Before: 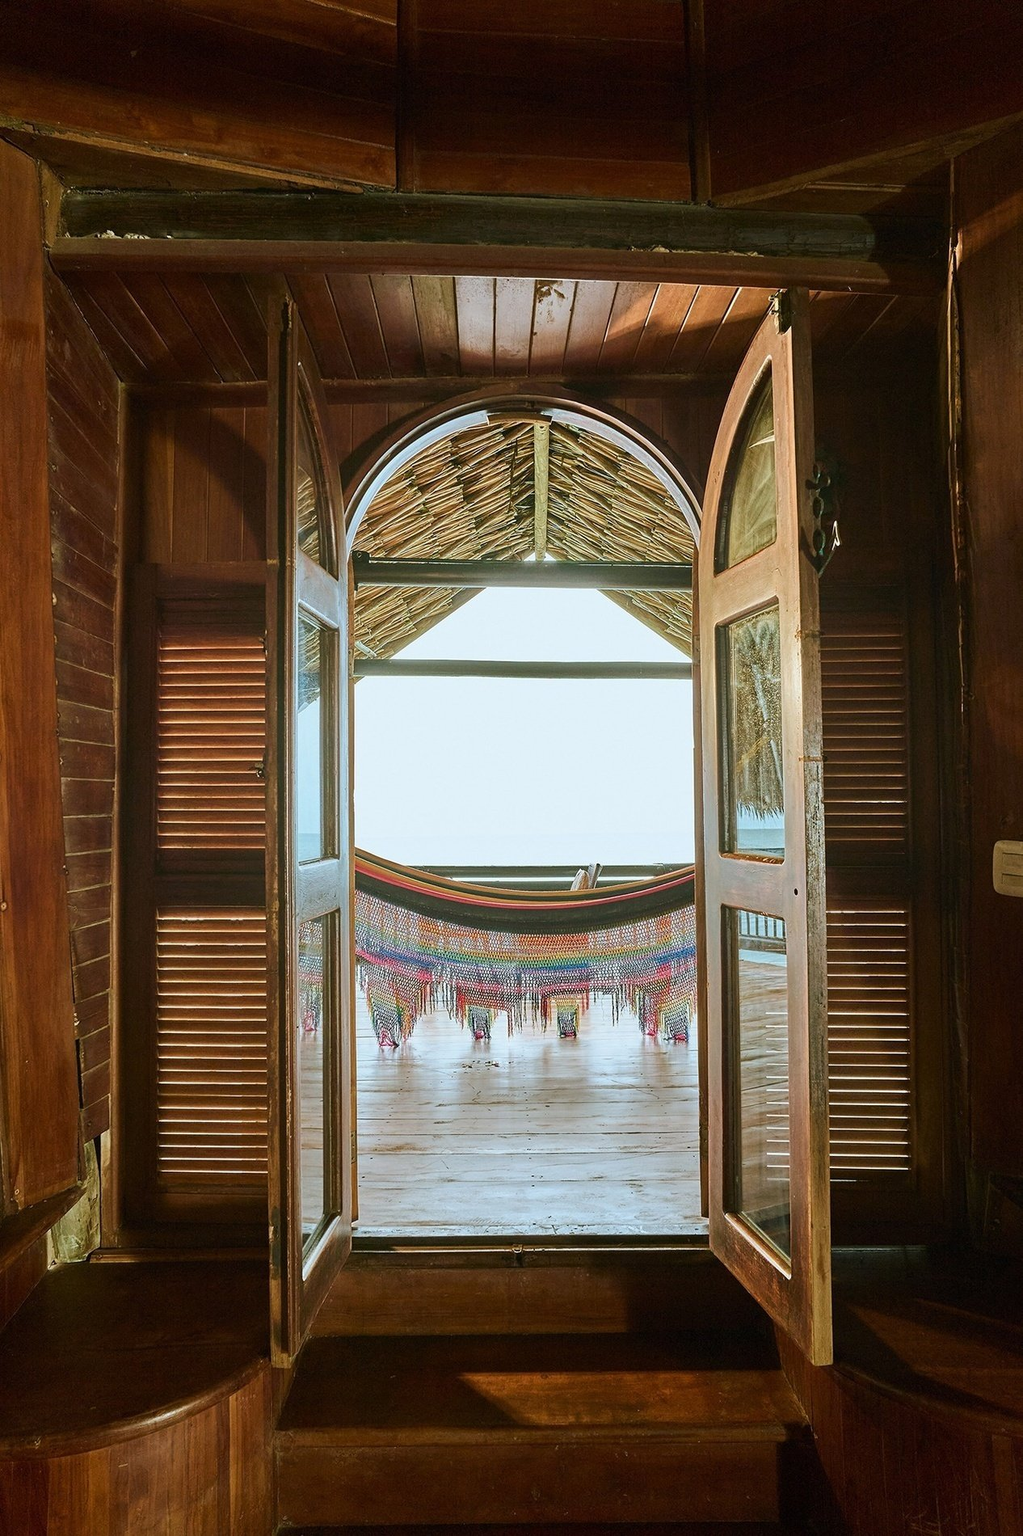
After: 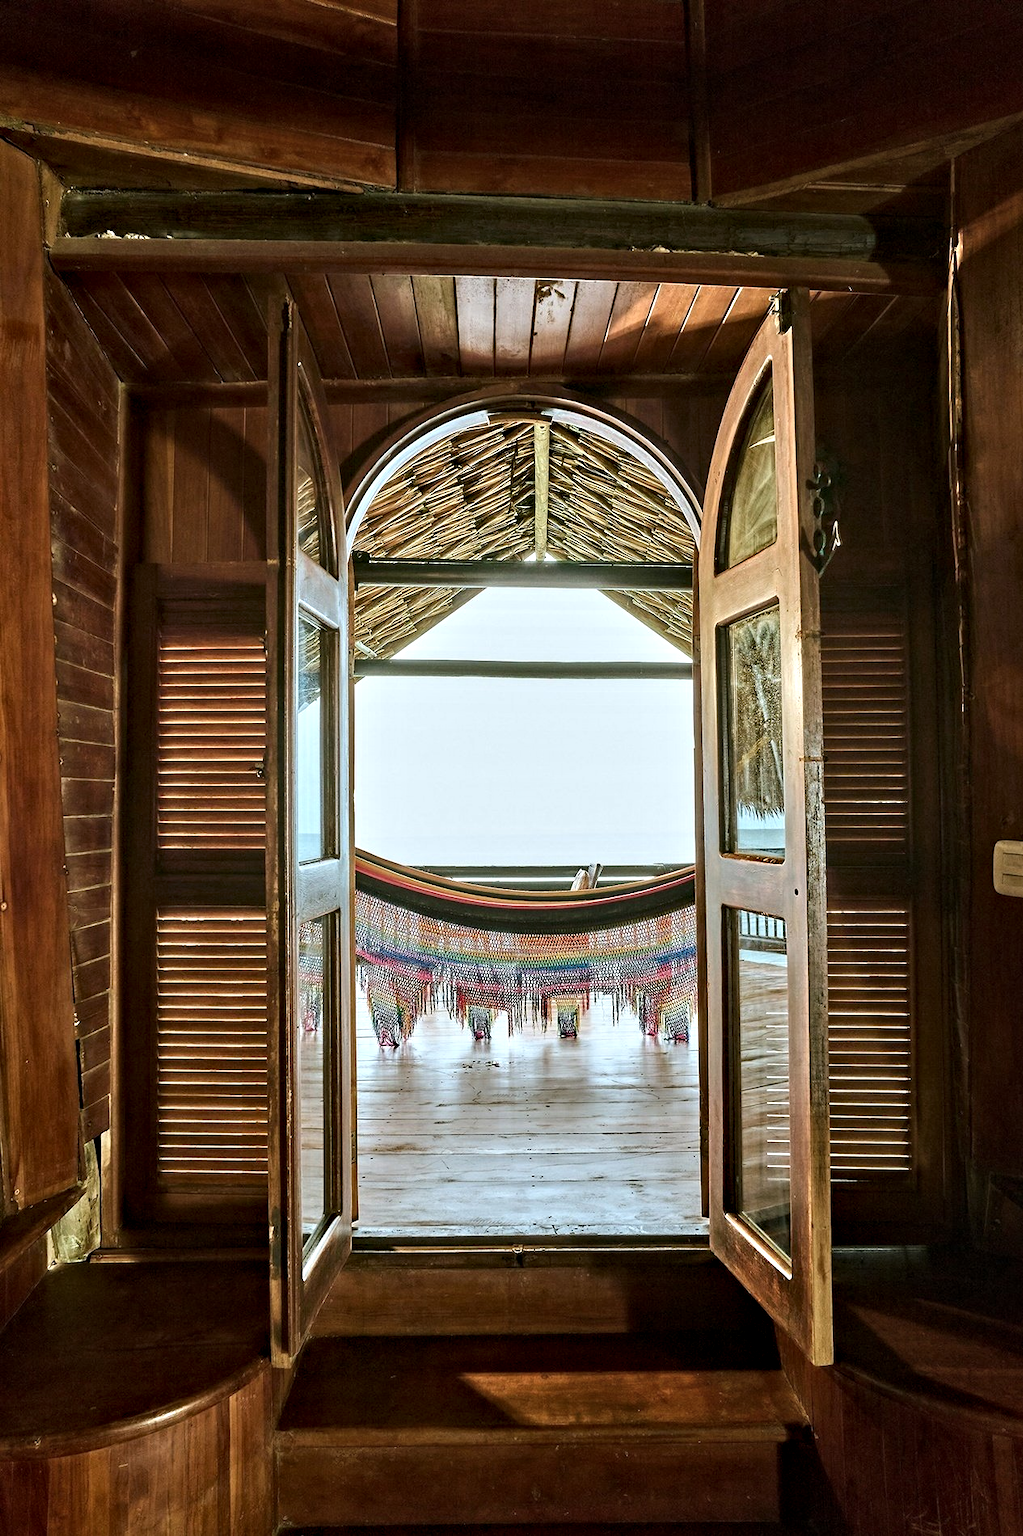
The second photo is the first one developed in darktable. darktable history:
contrast equalizer: octaves 7, y [[0.511, 0.558, 0.631, 0.632, 0.559, 0.512], [0.5 ×6], [0.507, 0.559, 0.627, 0.644, 0.647, 0.647], [0 ×6], [0 ×6]]
